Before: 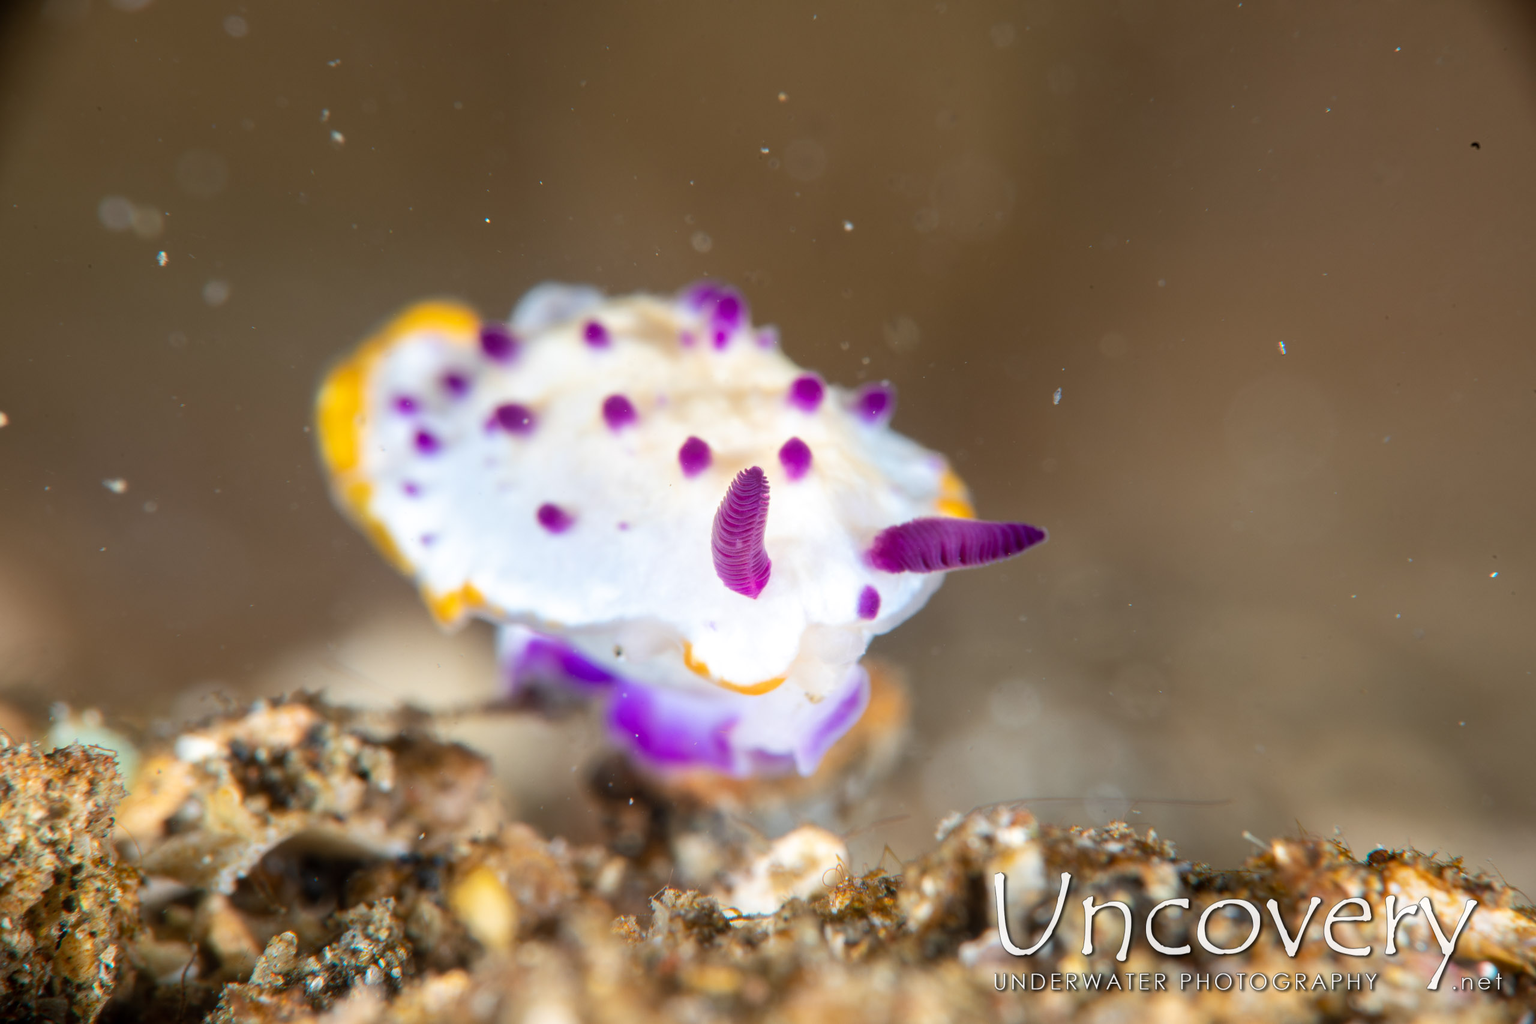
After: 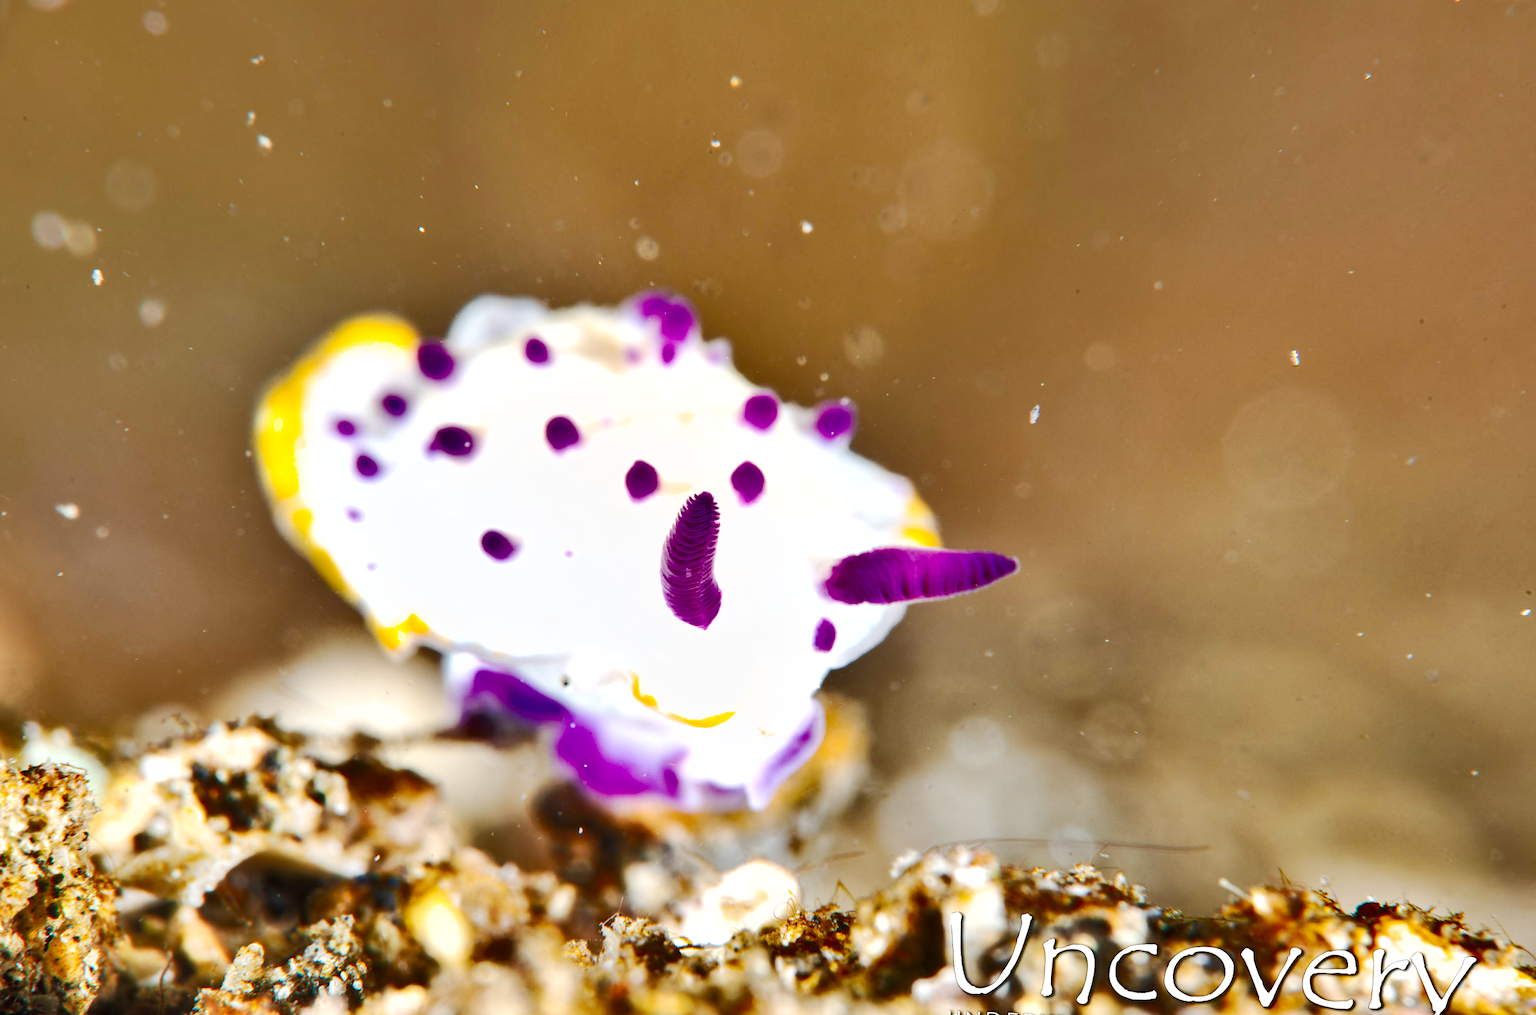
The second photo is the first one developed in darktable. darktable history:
exposure: black level correction 0, exposure 1.45 EV, compensate exposure bias true, compensate highlight preservation false
shadows and highlights: shadows 80.73, white point adjustment -9.07, highlights -61.46, soften with gaussian
tone curve: curves: ch0 [(0, 0) (0.003, 0.011) (0.011, 0.019) (0.025, 0.03) (0.044, 0.045) (0.069, 0.061) (0.1, 0.085) (0.136, 0.119) (0.177, 0.159) (0.224, 0.205) (0.277, 0.261) (0.335, 0.329) (0.399, 0.407) (0.468, 0.508) (0.543, 0.606) (0.623, 0.71) (0.709, 0.815) (0.801, 0.903) (0.898, 0.957) (1, 1)], preserve colors none
rotate and perspective: rotation 0.062°, lens shift (vertical) 0.115, lens shift (horizontal) -0.133, crop left 0.047, crop right 0.94, crop top 0.061, crop bottom 0.94
